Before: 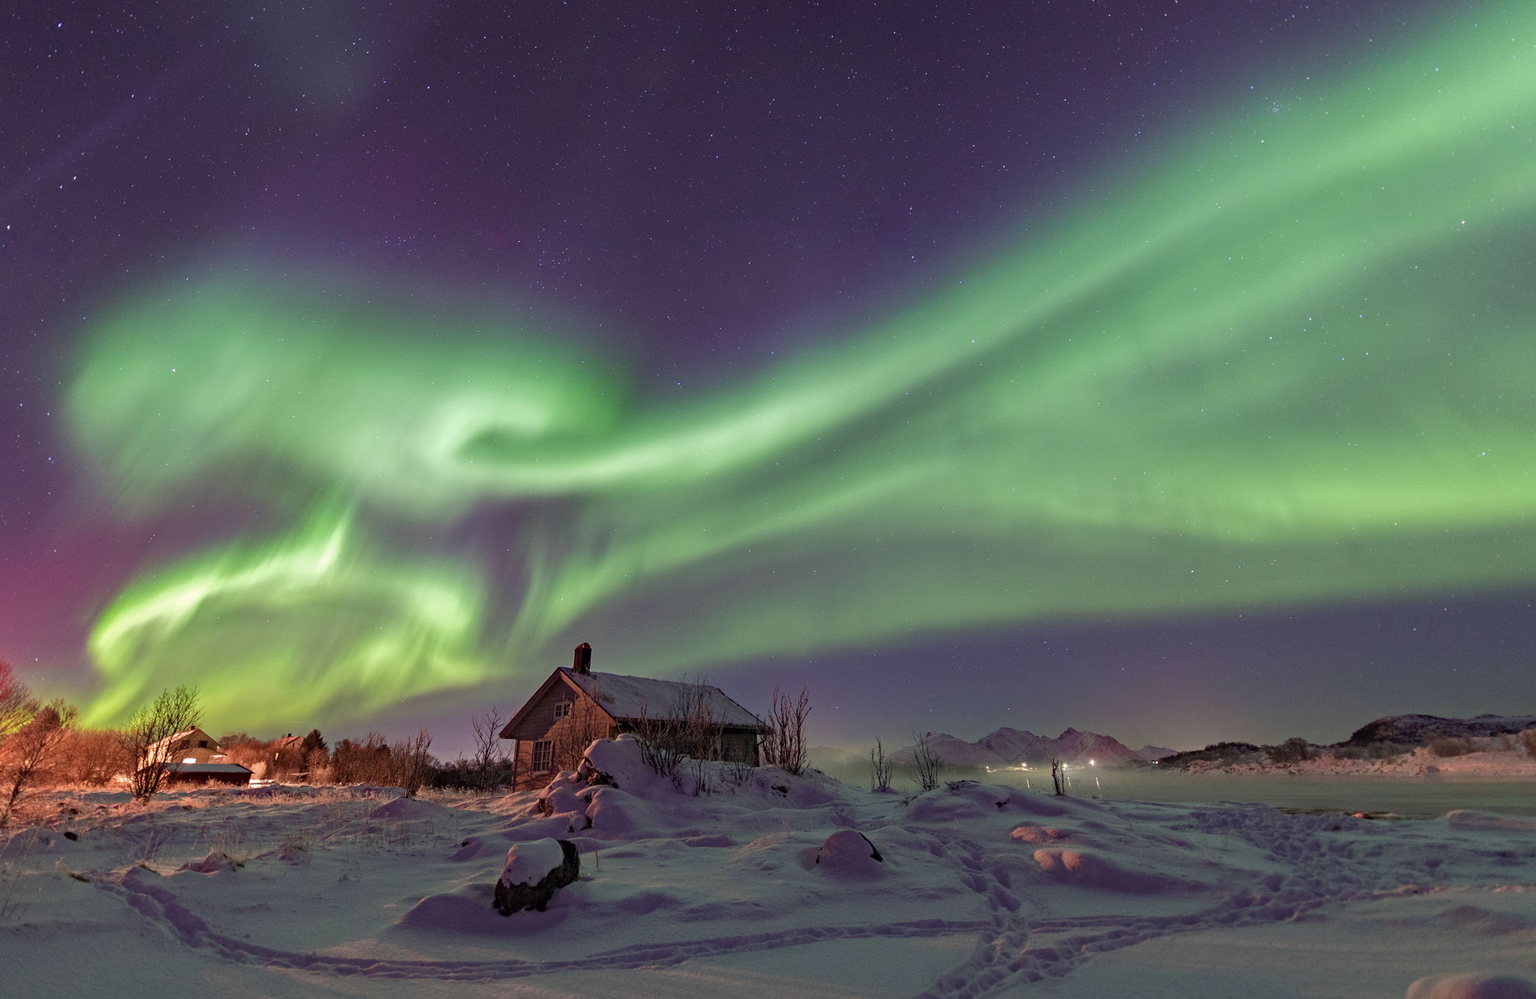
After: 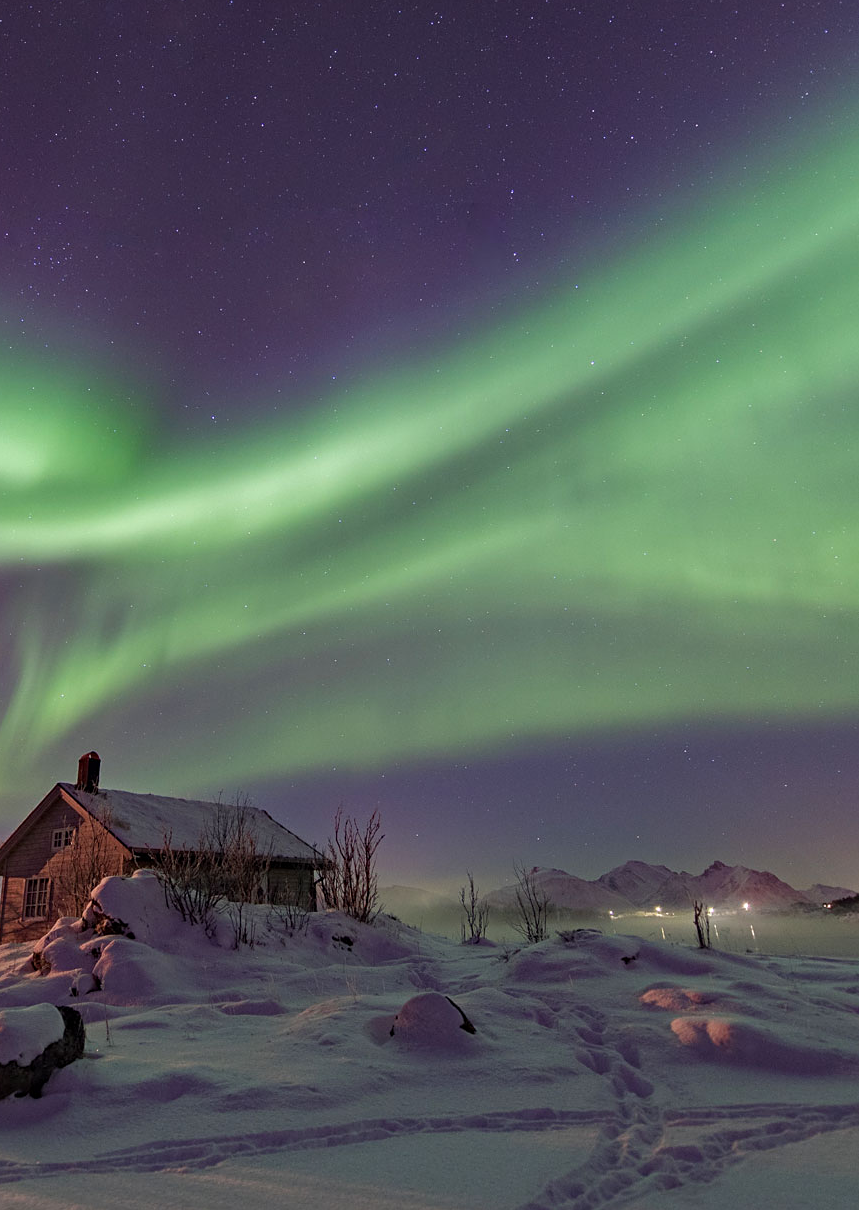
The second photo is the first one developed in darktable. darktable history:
crop: left 33.452%, top 6.025%, right 23.155%
sharpen: amount 0.2
